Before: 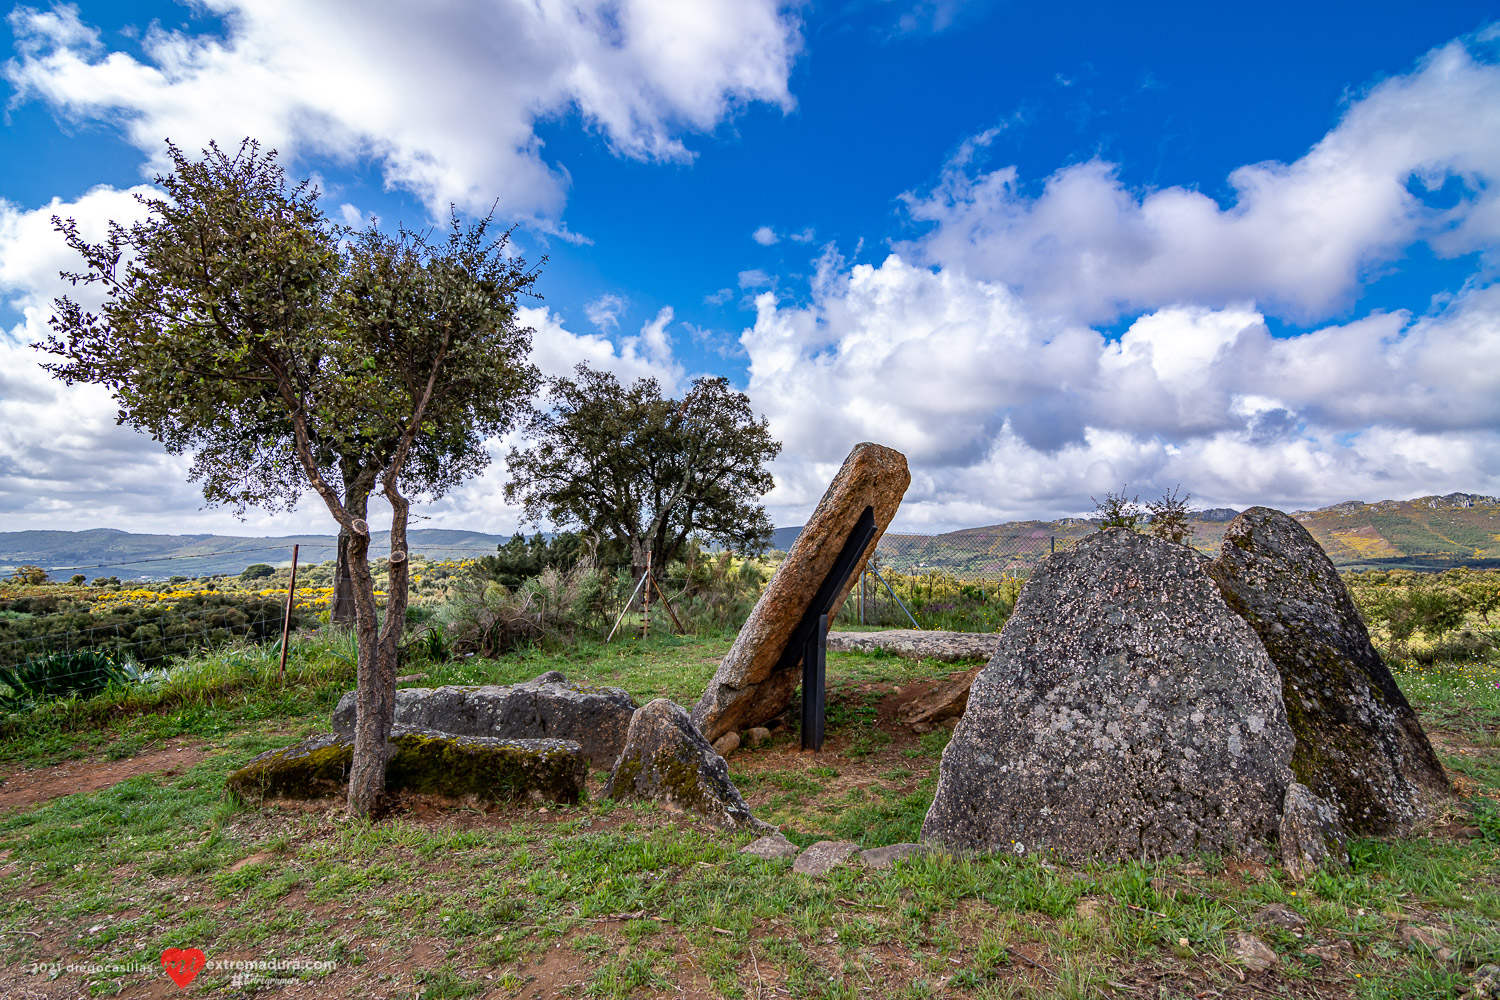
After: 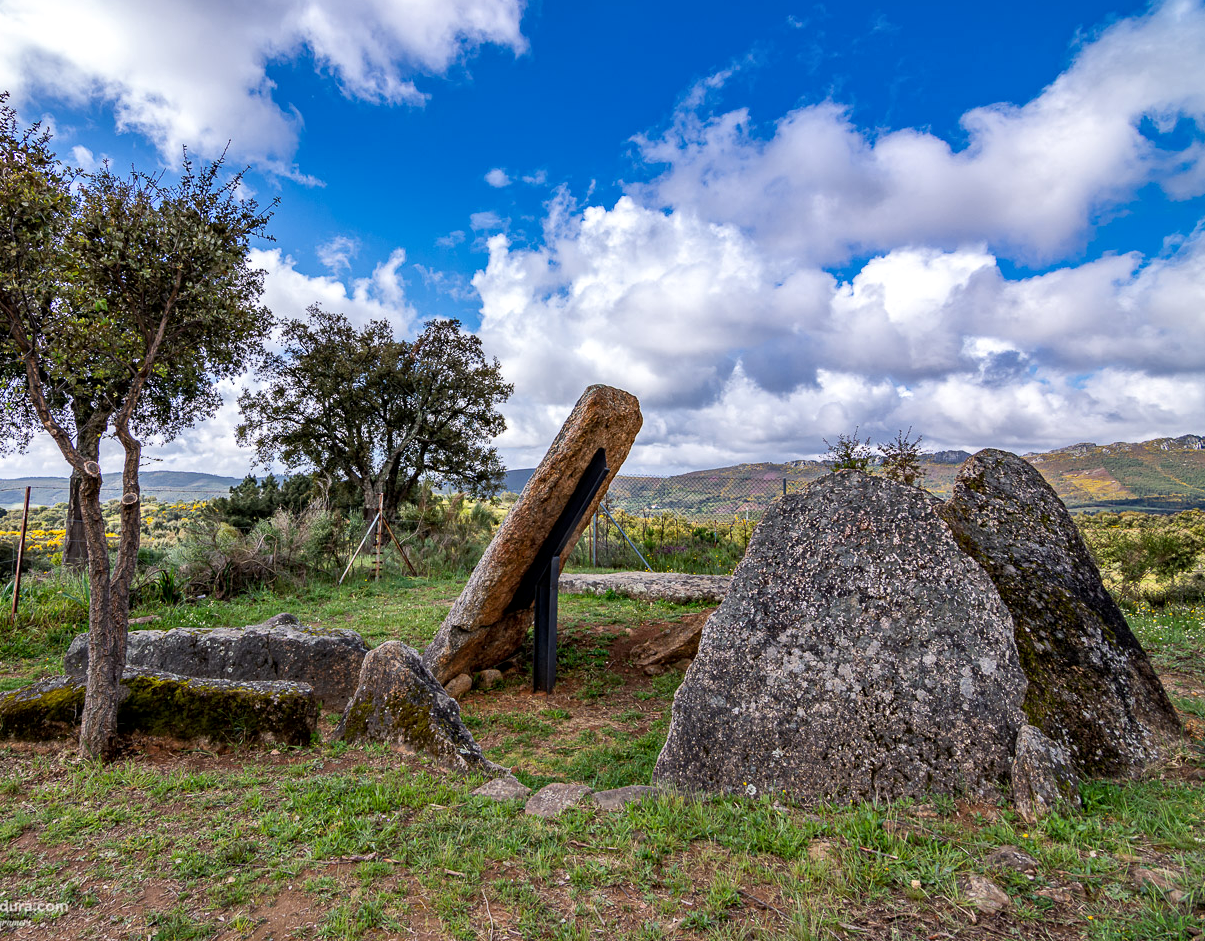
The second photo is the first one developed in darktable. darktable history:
local contrast: highlights 101%, shadows 100%, detail 119%, midtone range 0.2
crop and rotate: left 17.911%, top 5.853%, right 1.718%
